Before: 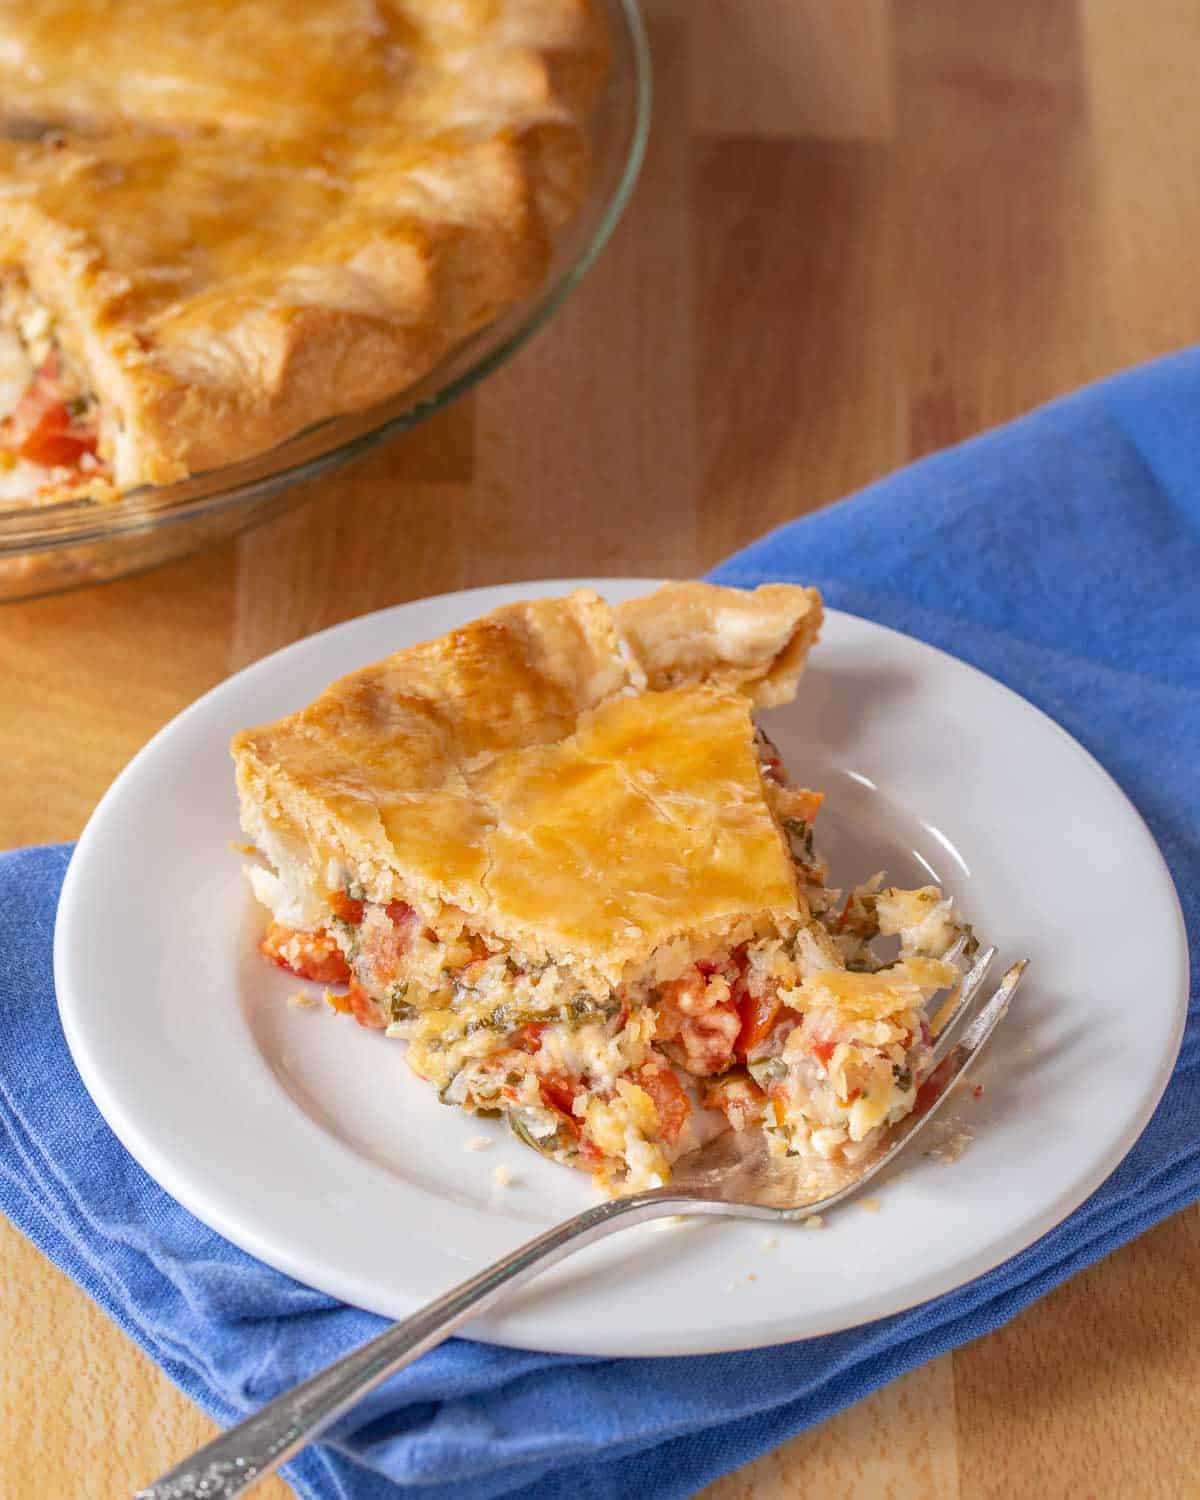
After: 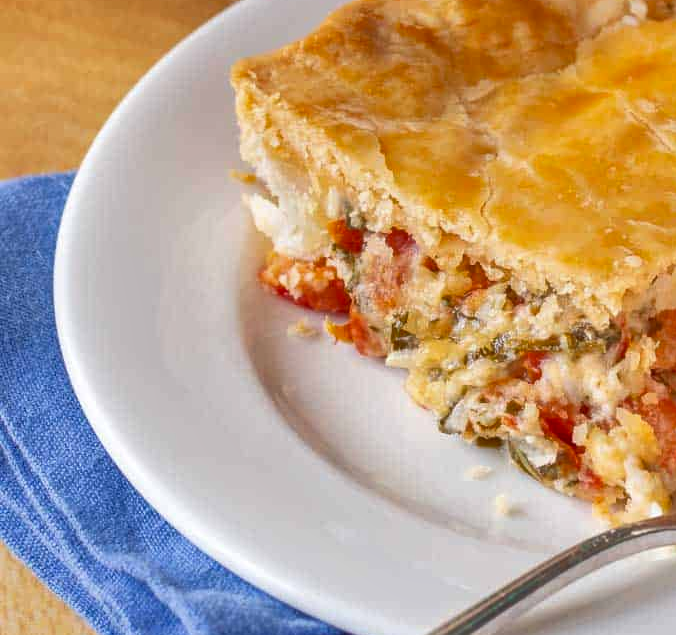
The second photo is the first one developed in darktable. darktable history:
exposure: black level correction 0.001, compensate highlight preservation false
crop: top 44.744%, right 43.586%, bottom 12.913%
shadows and highlights: shadows 60.33, highlights color adjustment 41.77%, soften with gaussian
